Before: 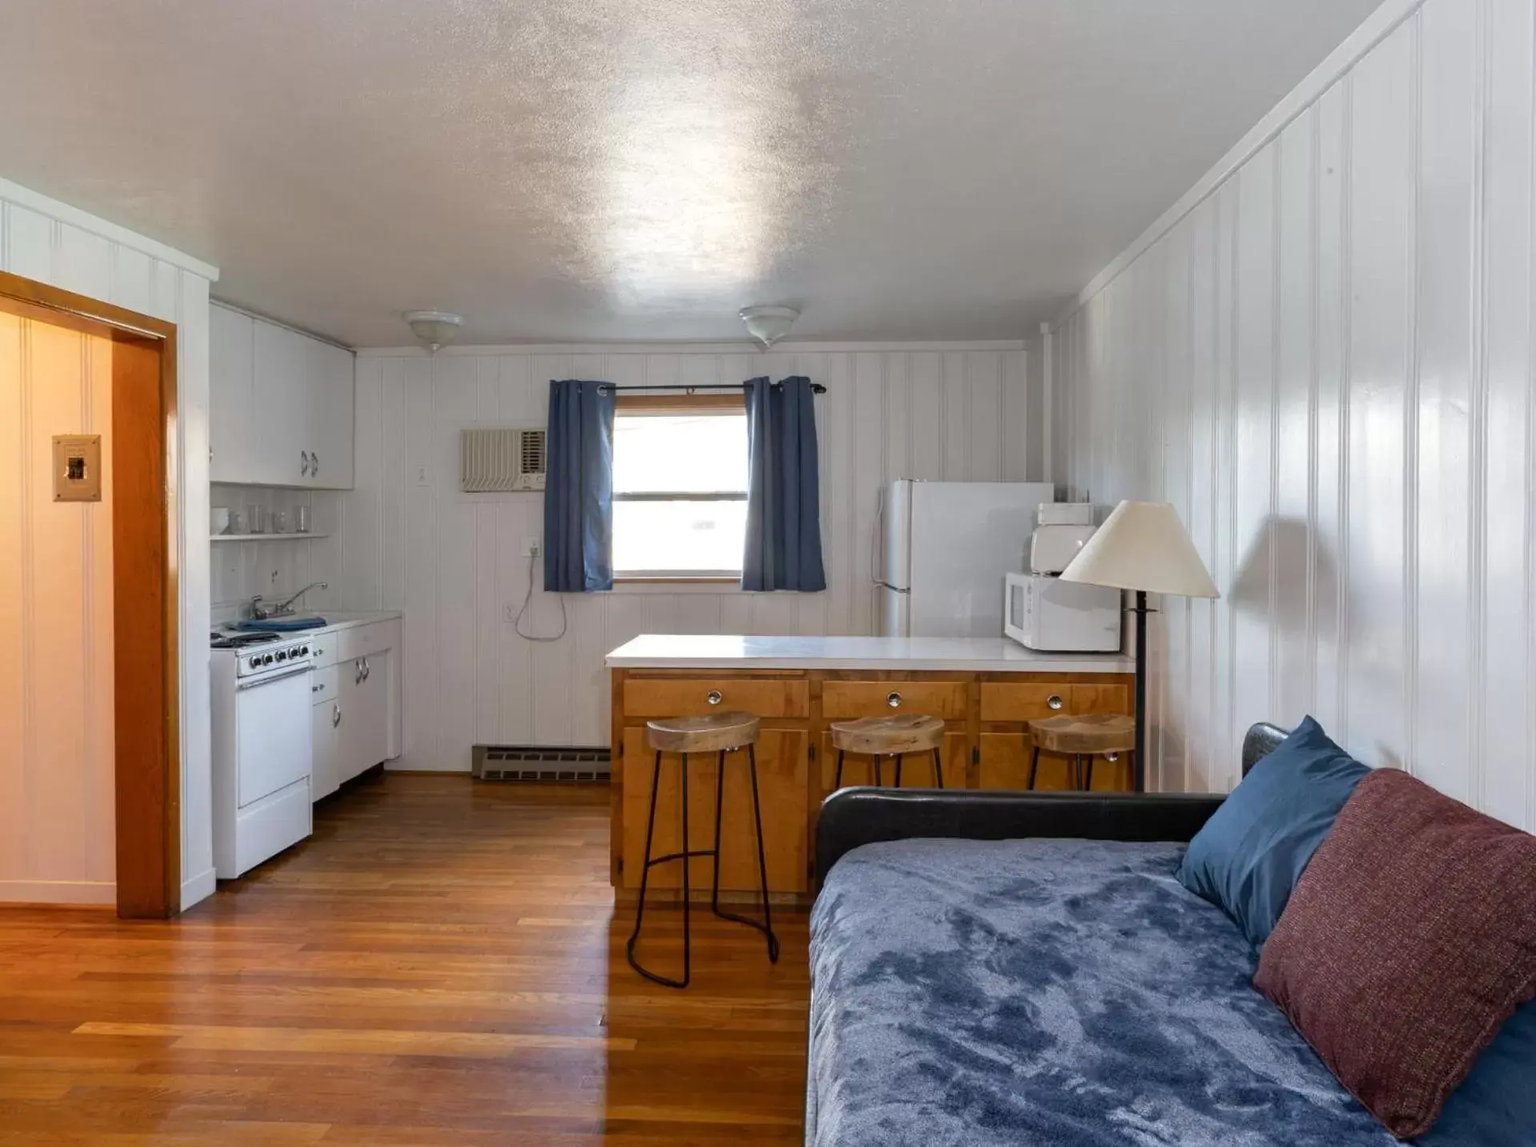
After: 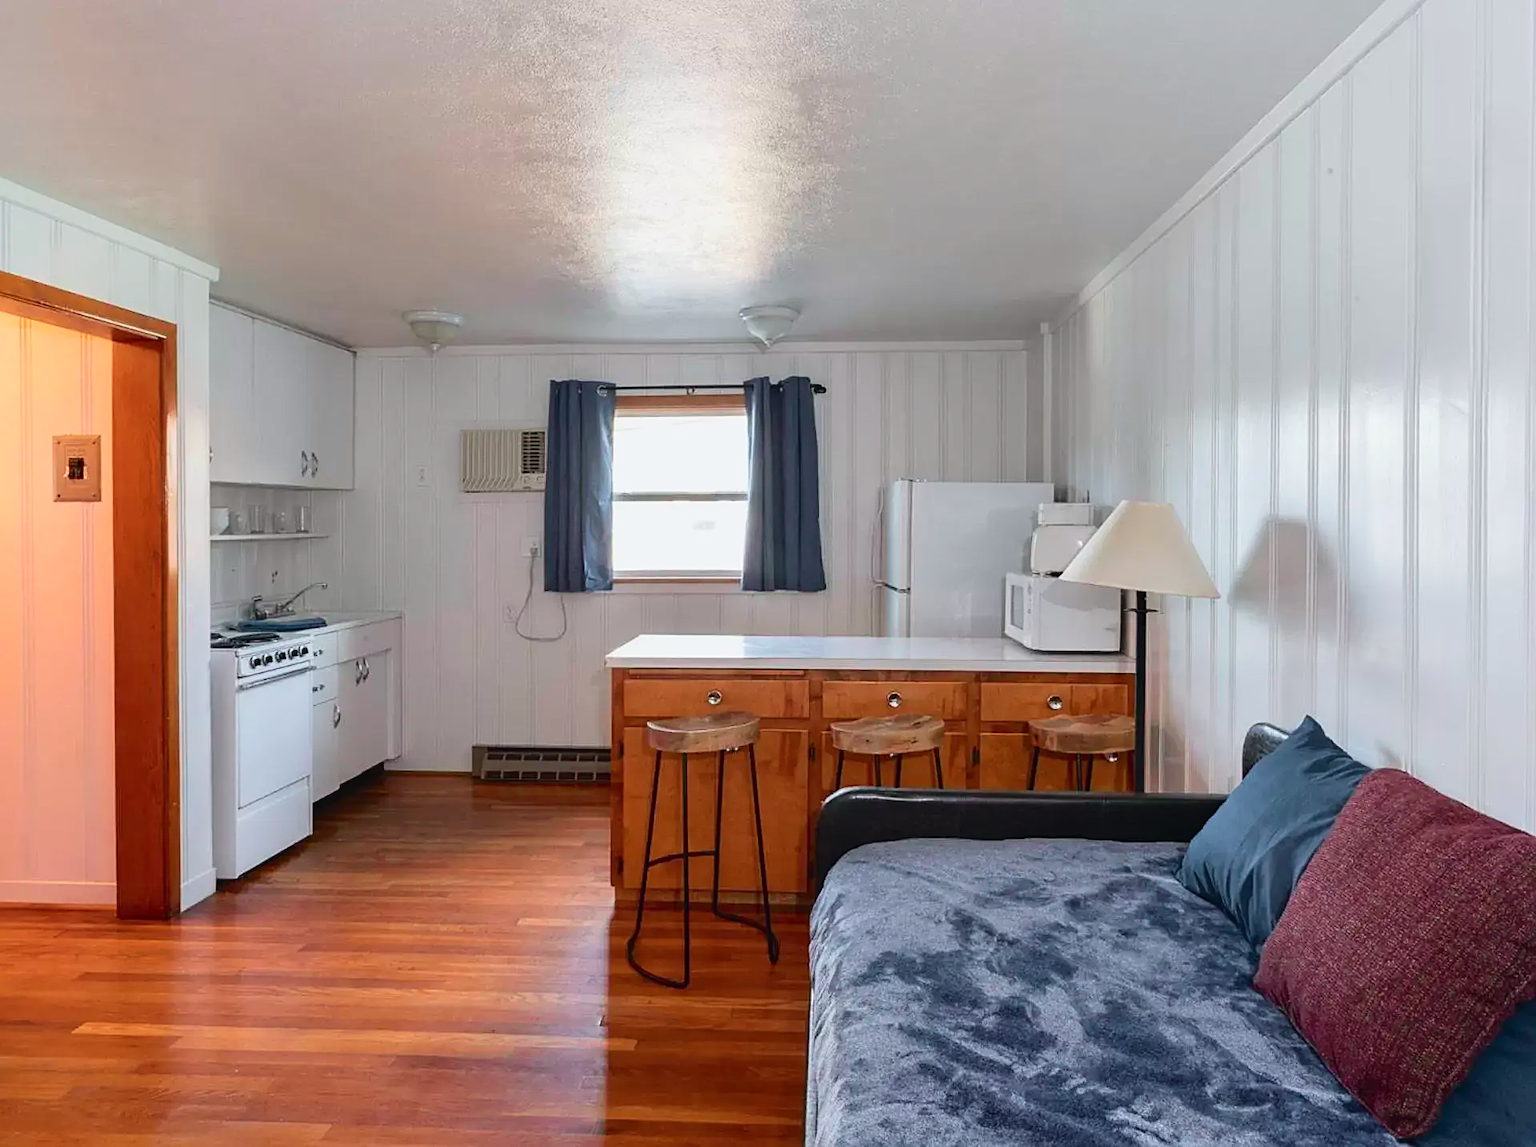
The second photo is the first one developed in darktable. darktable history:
sharpen: on, module defaults
tone curve: curves: ch0 [(0, 0.025) (0.15, 0.143) (0.452, 0.486) (0.751, 0.788) (1, 0.961)]; ch1 [(0, 0) (0.43, 0.408) (0.476, 0.469) (0.497, 0.494) (0.546, 0.571) (0.566, 0.607) (0.62, 0.657) (1, 1)]; ch2 [(0, 0) (0.386, 0.397) (0.505, 0.498) (0.547, 0.546) (0.579, 0.58) (1, 1)], color space Lab, independent channels, preserve colors none
color correction: highlights b* -0.056
